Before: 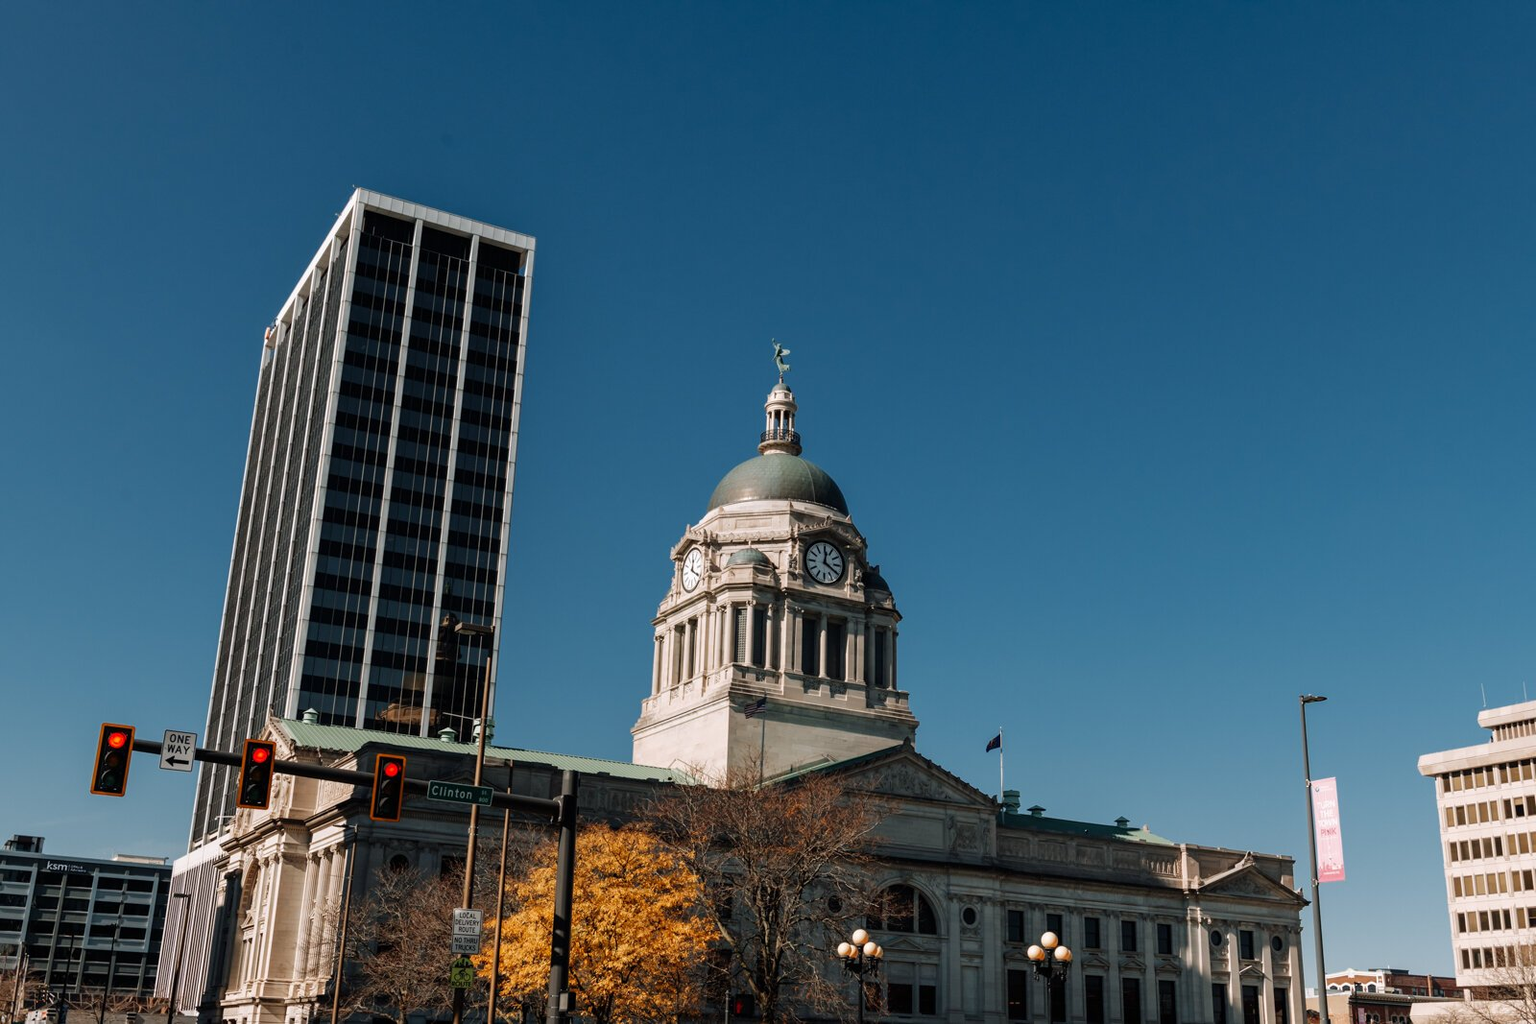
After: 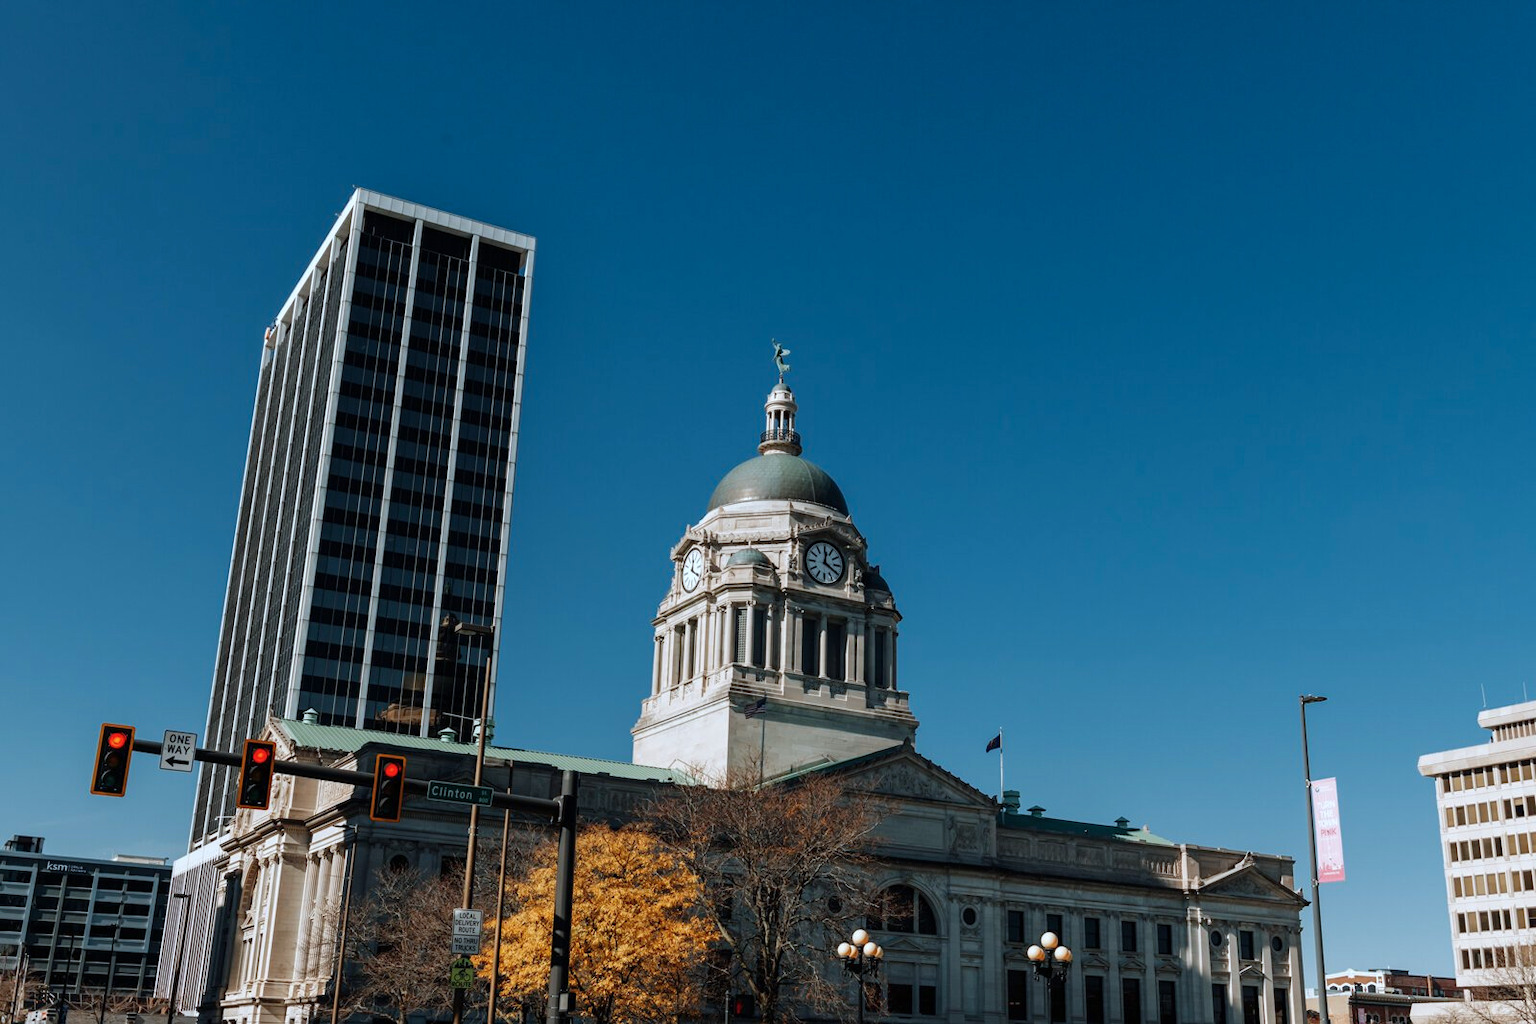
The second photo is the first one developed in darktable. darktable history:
color calibration: illuminant Planckian (black body), x 0.368, y 0.361, temperature 4278.52 K
